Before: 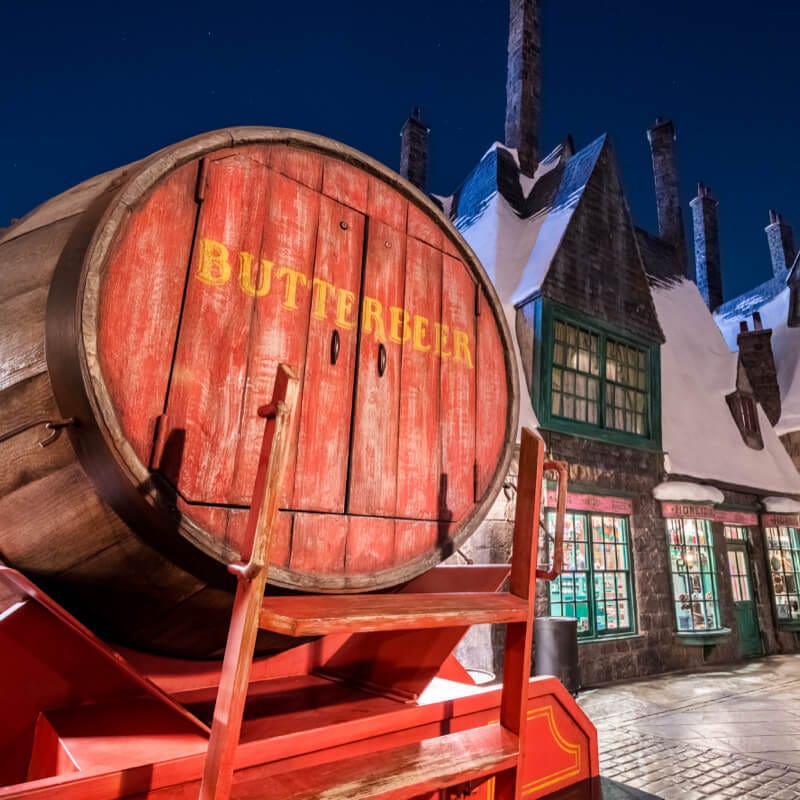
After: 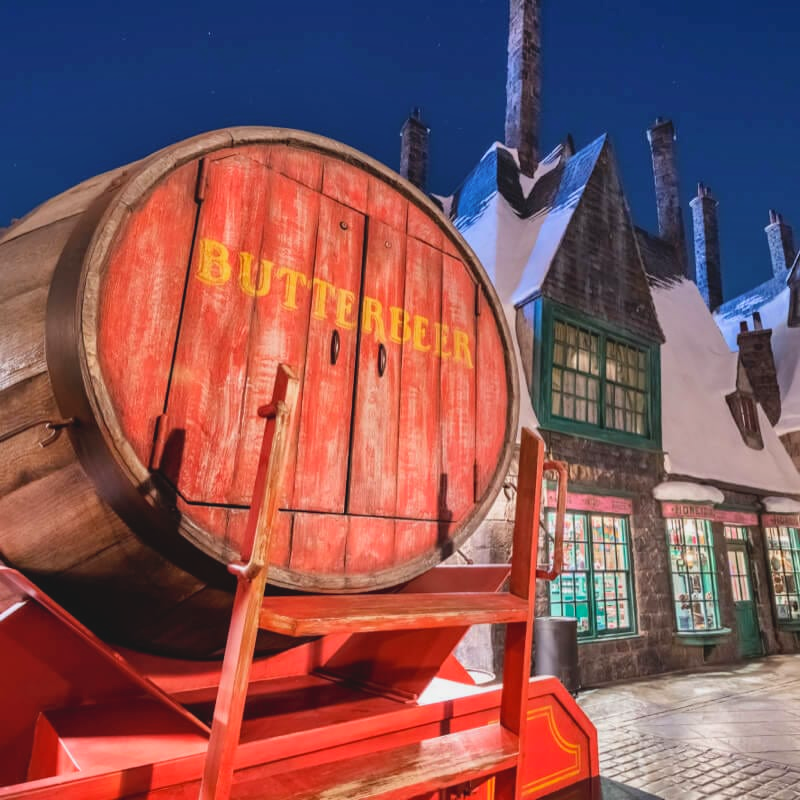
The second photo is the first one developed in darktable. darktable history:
shadows and highlights: soften with gaussian
contrast brightness saturation: contrast -0.098, brightness 0.045, saturation 0.081
